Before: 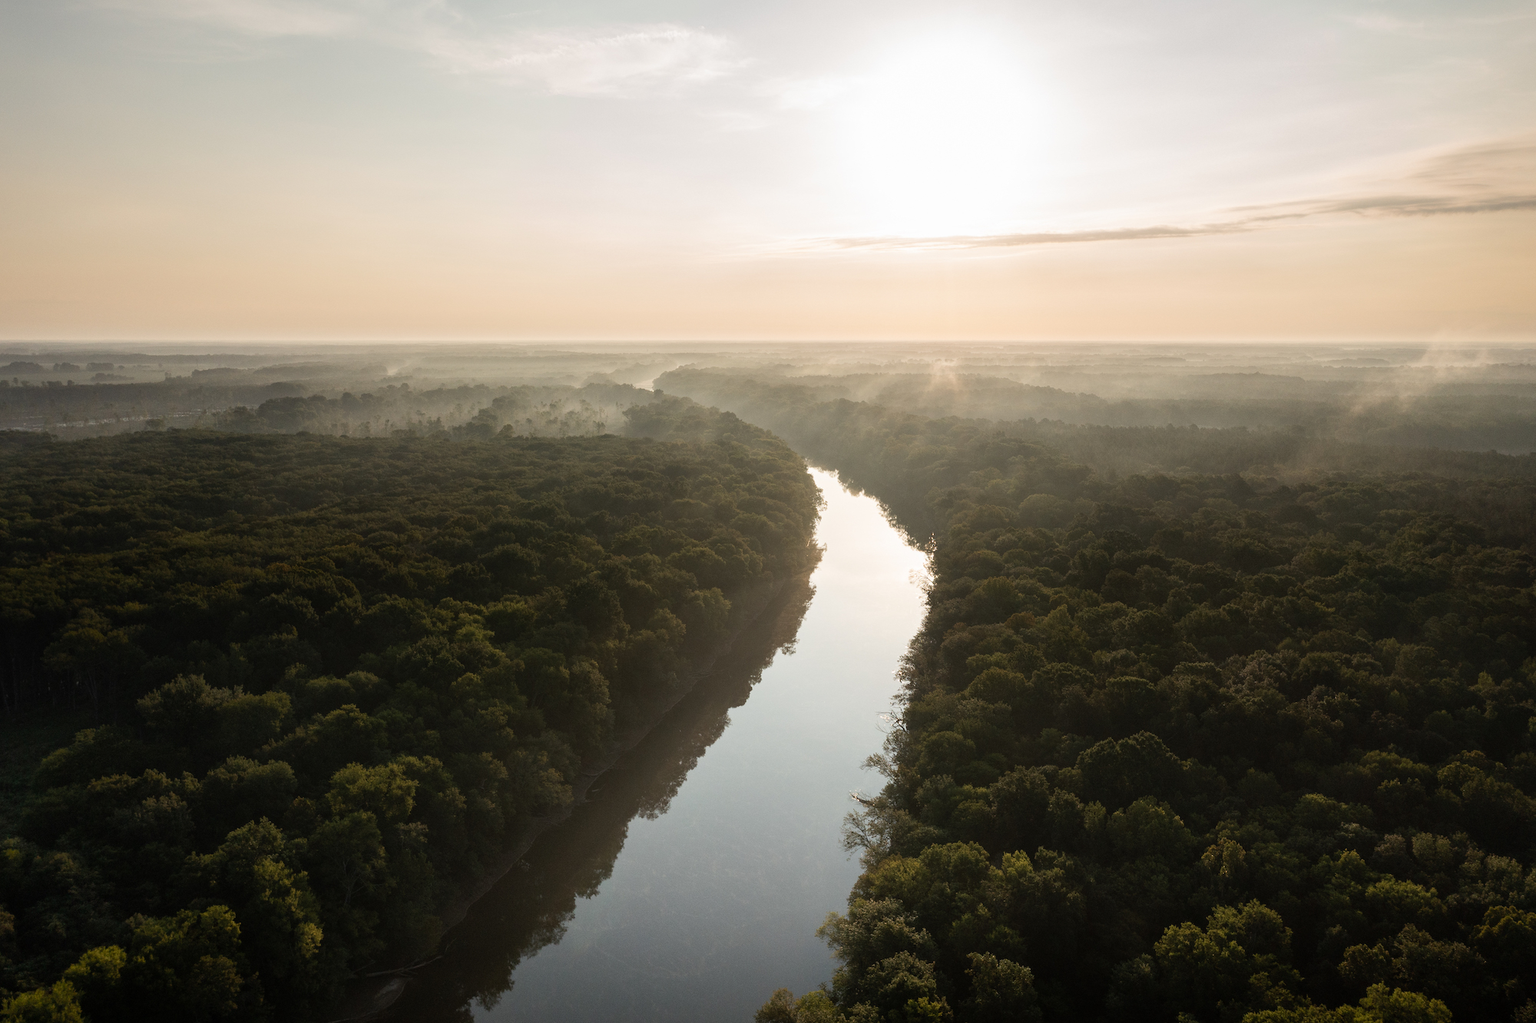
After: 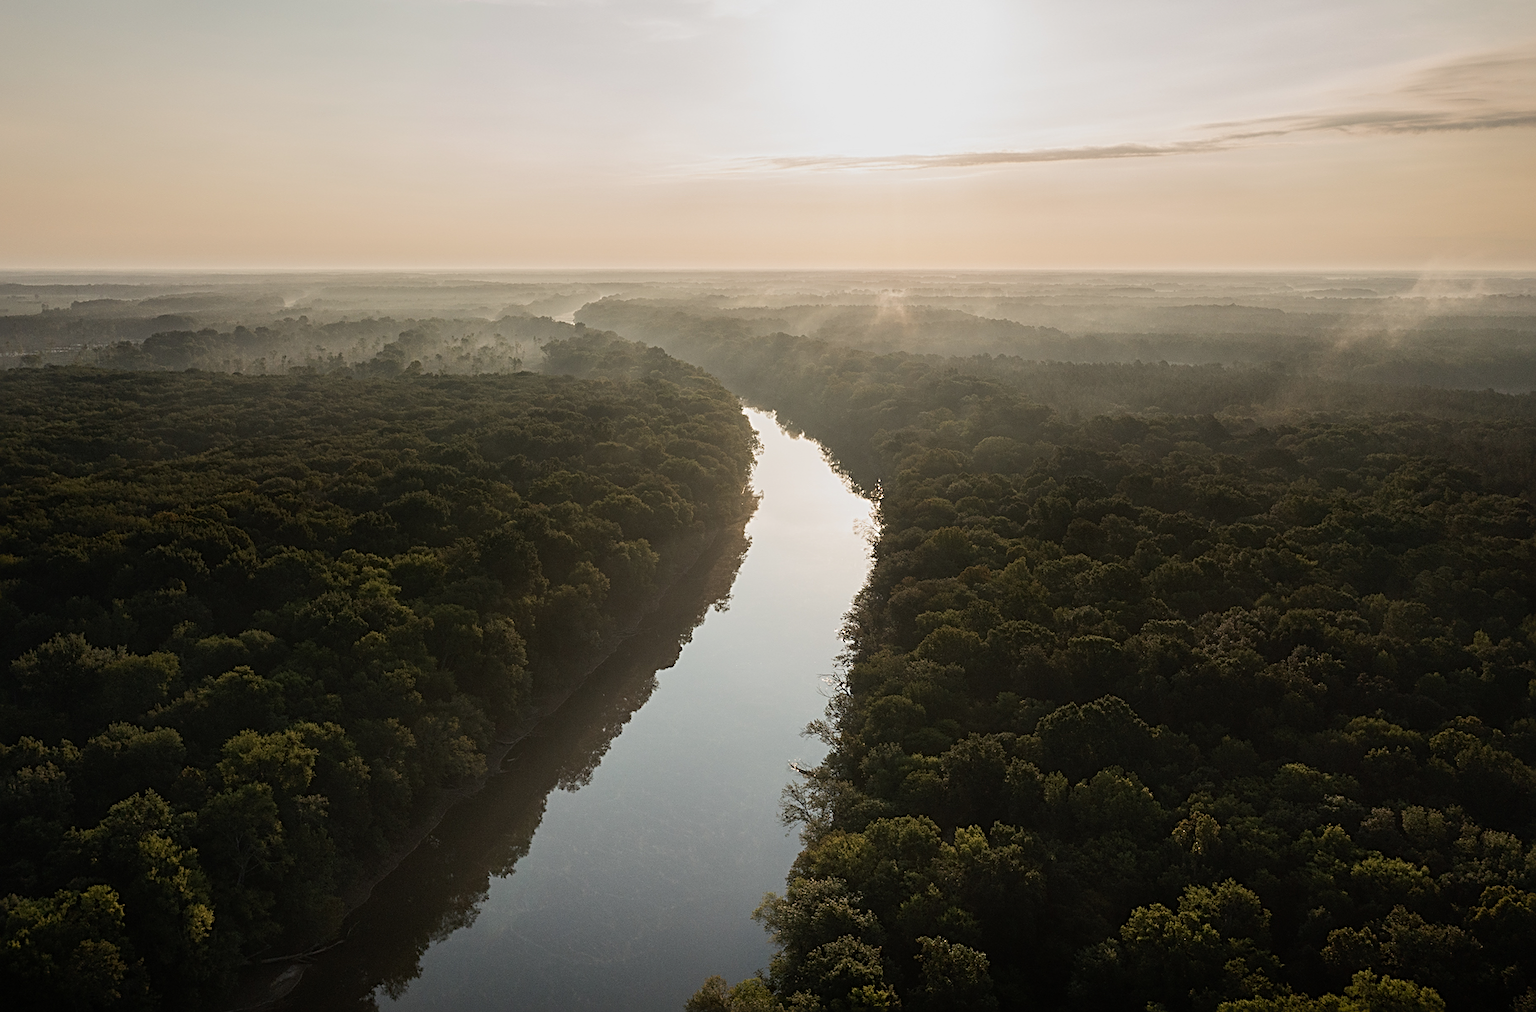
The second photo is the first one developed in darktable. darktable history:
sharpen: radius 2.676, amount 0.669
crop and rotate: left 8.262%, top 9.226%
exposure: black level correction 0, exposure 0.7 EV, compensate exposure bias true, compensate highlight preservation false
